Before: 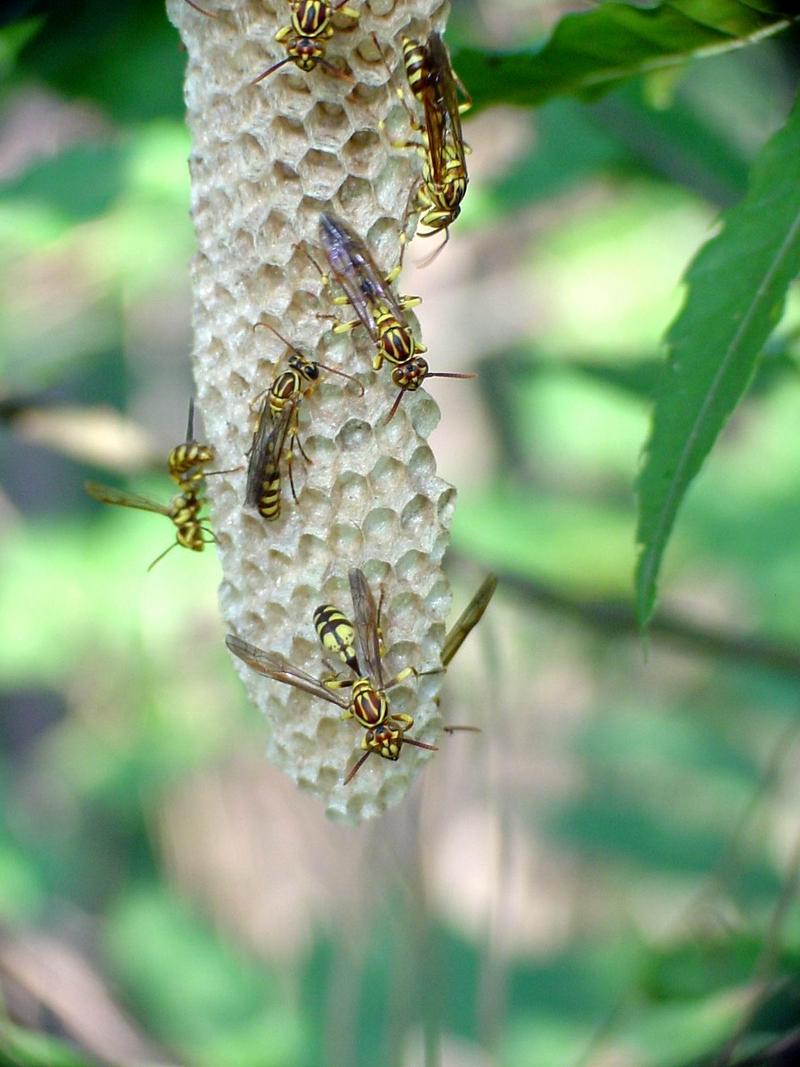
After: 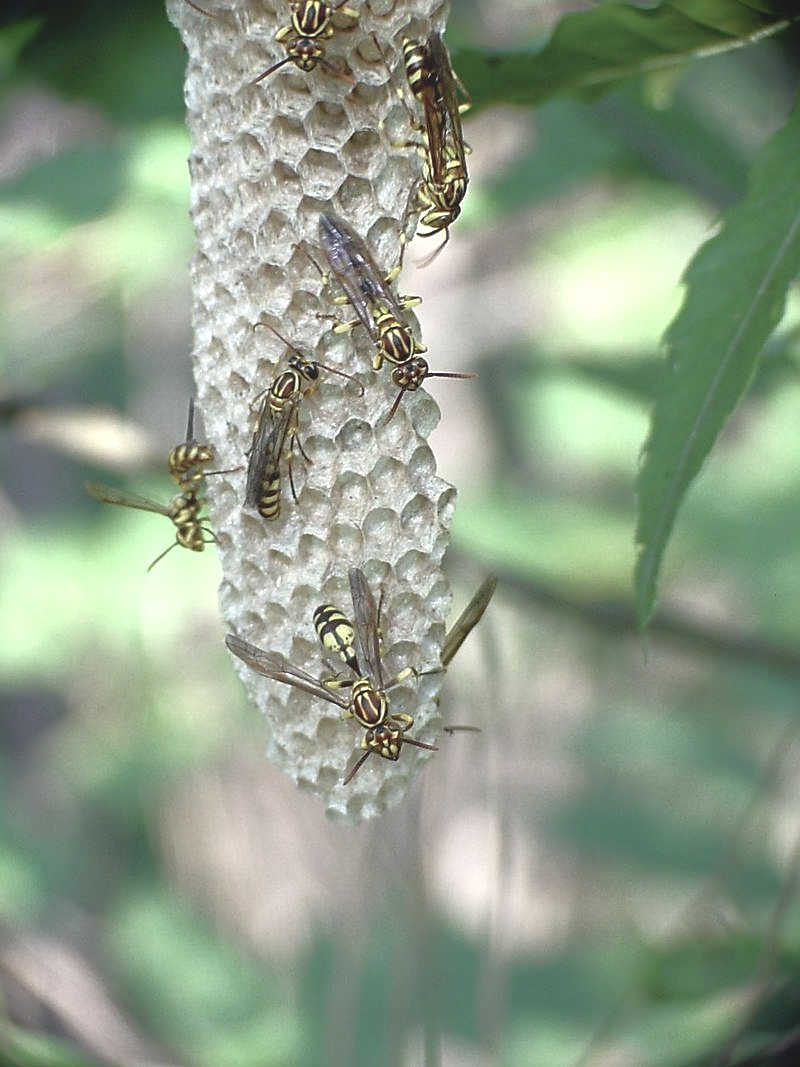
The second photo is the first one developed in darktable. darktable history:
sharpen: on, module defaults
contrast brightness saturation: contrast -0.256, saturation -0.443
tone equalizer: -8 EV 0.001 EV, -7 EV -0.003 EV, -6 EV 0.003 EV, -5 EV -0.063 EV, -4 EV -0.094 EV, -3 EV -0.135 EV, -2 EV 0.226 EV, -1 EV 0.724 EV, +0 EV 0.52 EV, edges refinement/feathering 500, mask exposure compensation -1.57 EV, preserve details no
shadows and highlights: shadows -69.86, highlights 34.31, soften with gaussian
